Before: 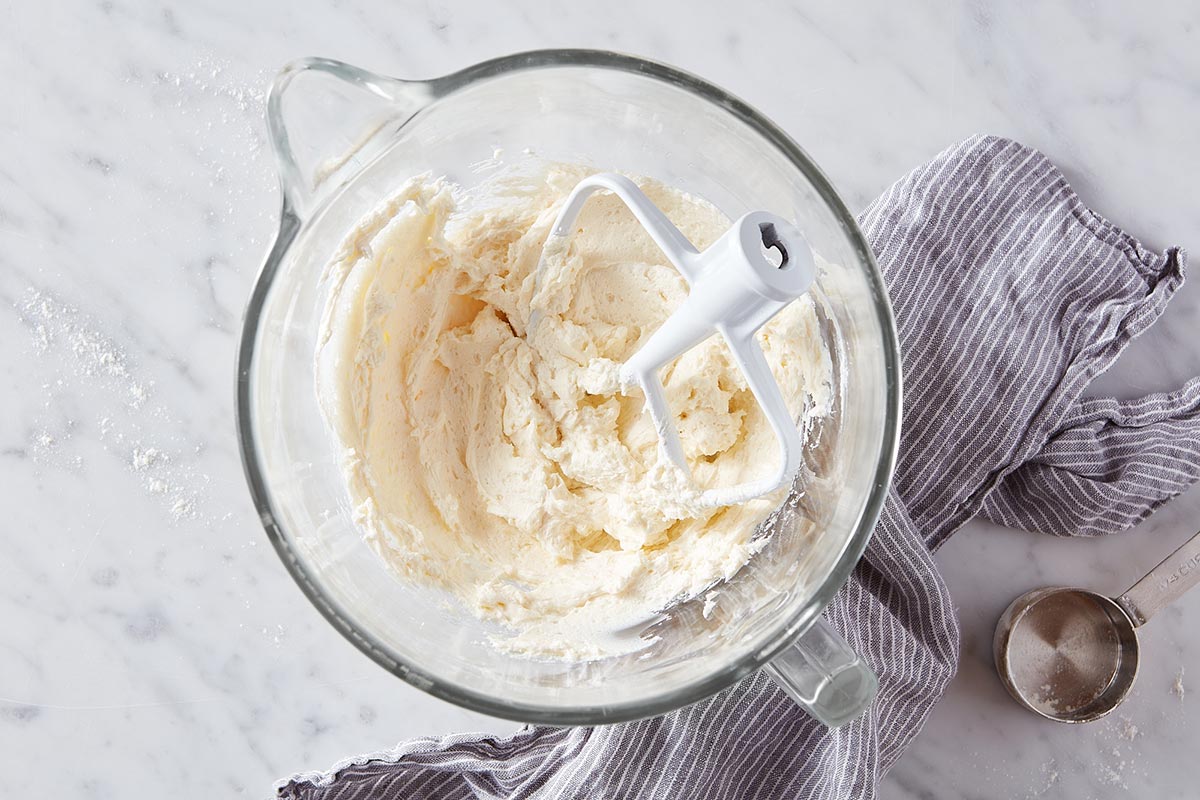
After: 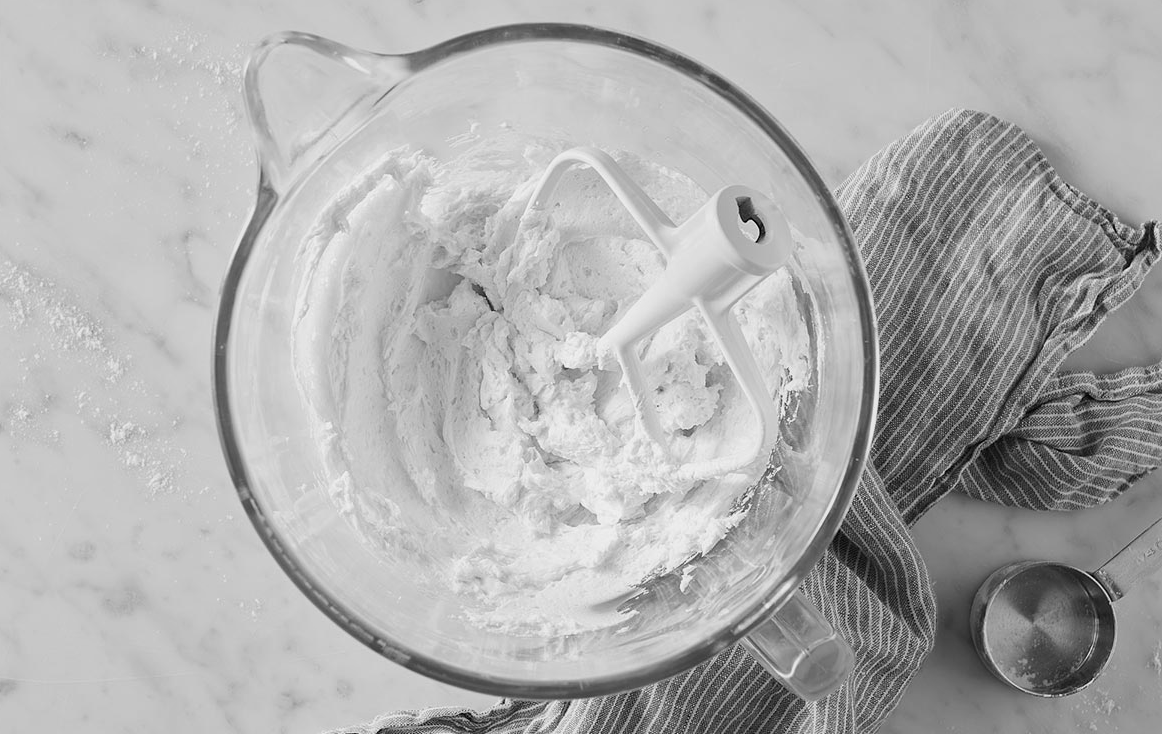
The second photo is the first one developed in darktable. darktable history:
exposure: compensate exposure bias true, compensate highlight preservation false
crop: left 1.964%, top 3.251%, right 1.122%, bottom 4.933%
white balance: emerald 1
monochrome: a 26.22, b 42.67, size 0.8
